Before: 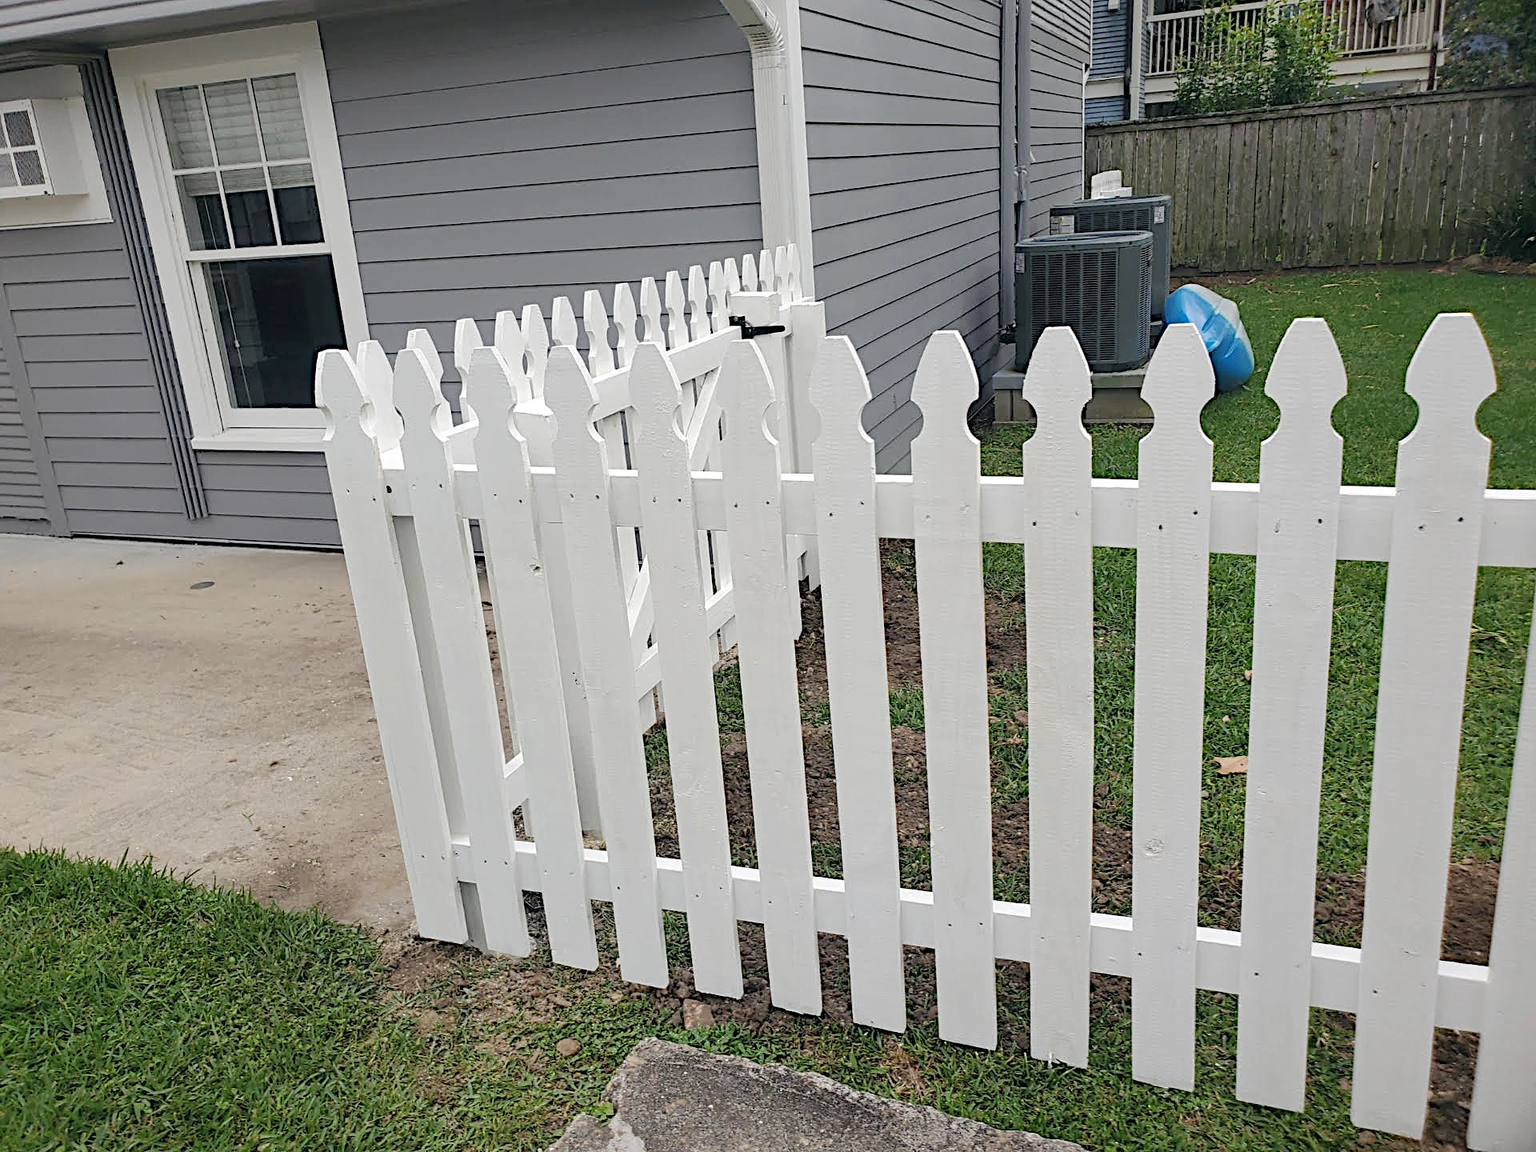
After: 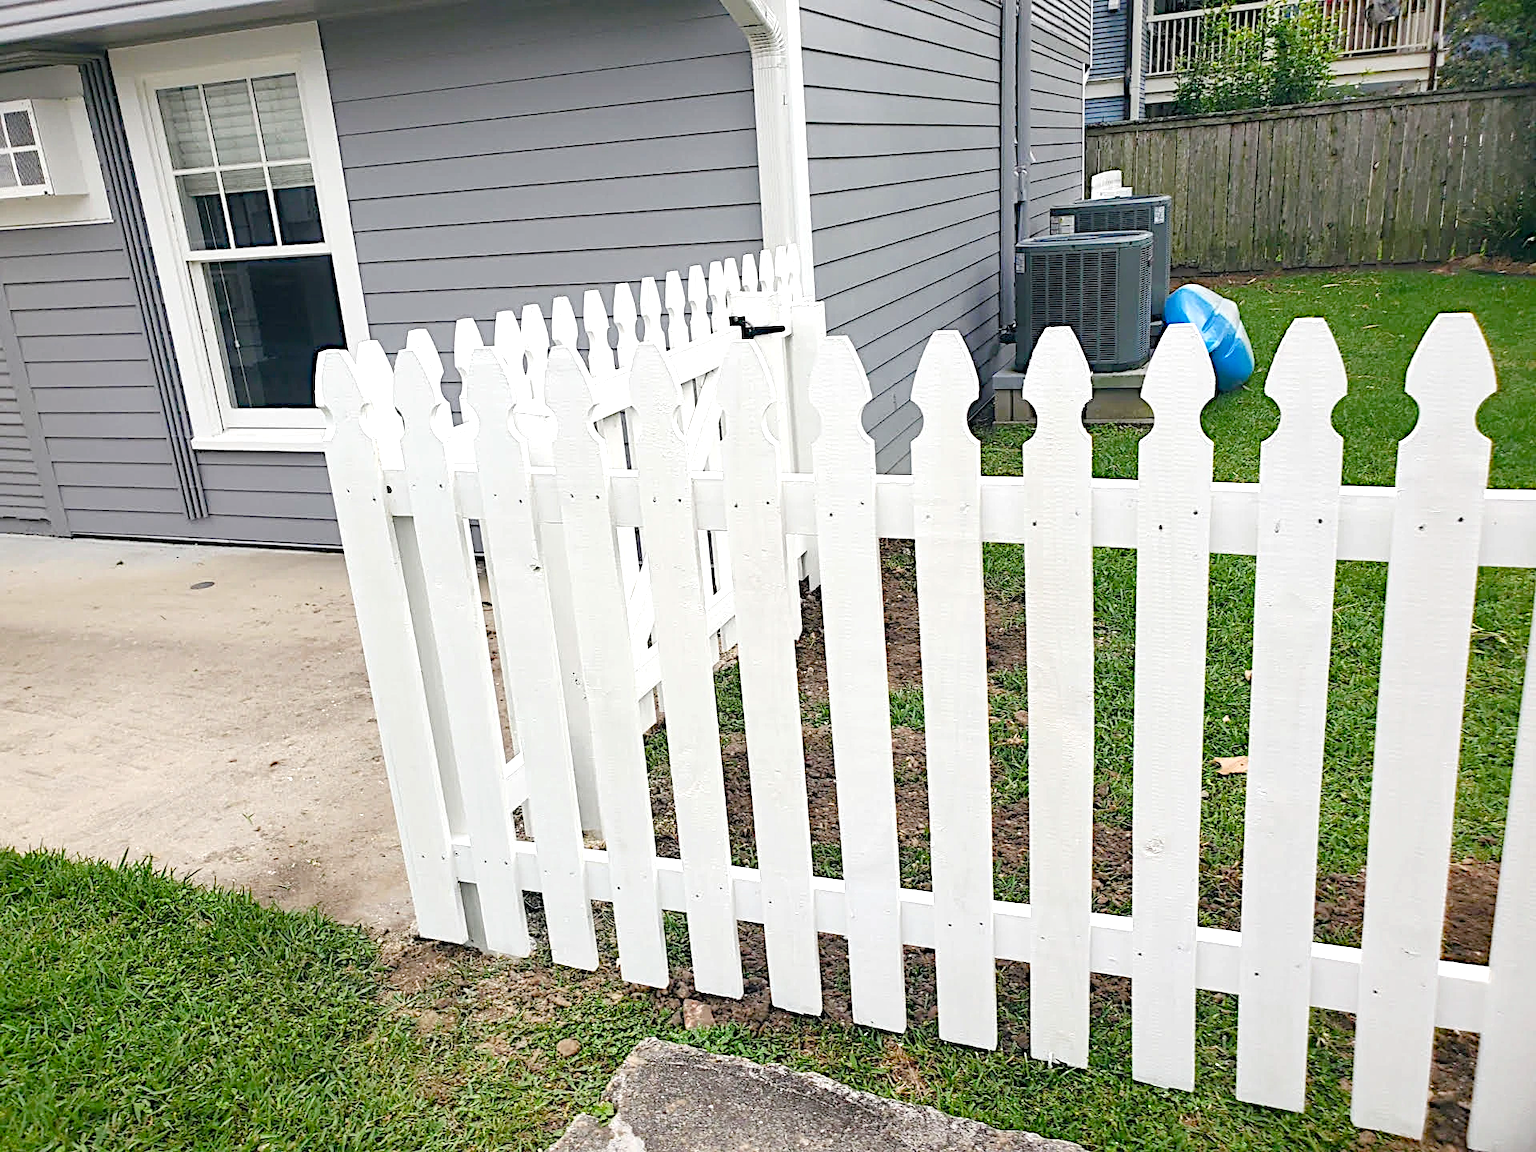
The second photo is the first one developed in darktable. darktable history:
exposure: black level correction 0, exposure 0.702 EV, compensate highlight preservation false
color balance rgb: white fulcrum 0.995 EV, perceptual saturation grading › global saturation 20%, perceptual saturation grading › highlights -25.241%, perceptual saturation grading › shadows 50.238%
